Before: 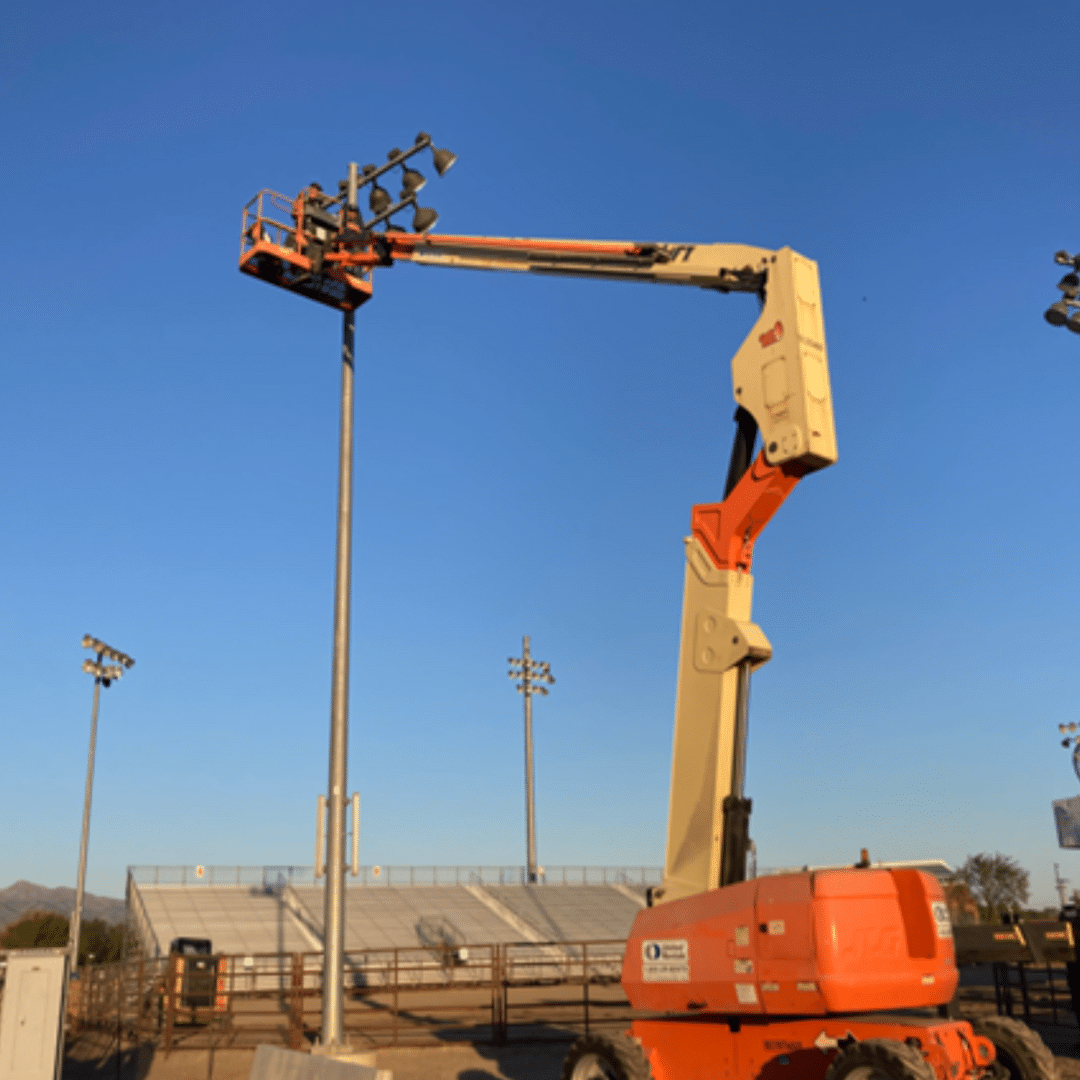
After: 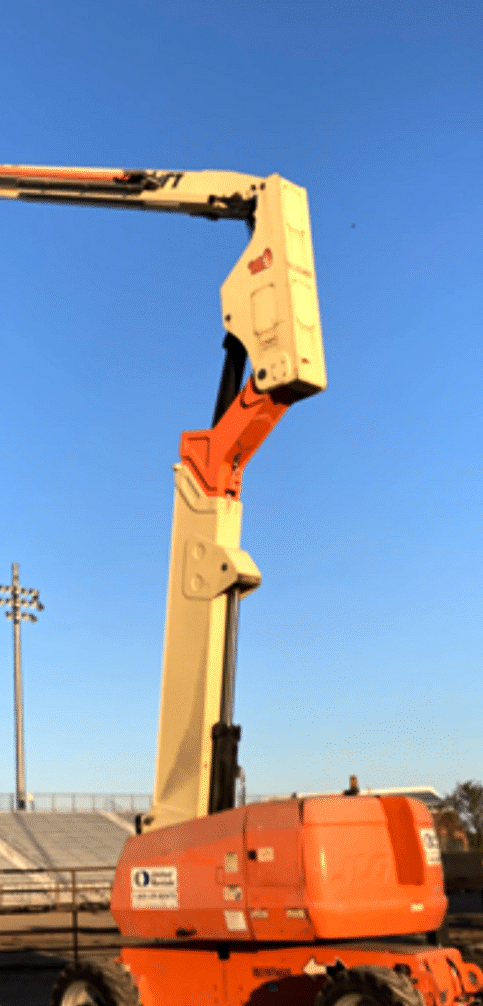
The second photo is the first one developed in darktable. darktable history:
tone equalizer: -8 EV -0.761 EV, -7 EV -0.736 EV, -6 EV -0.583 EV, -5 EV -0.42 EV, -3 EV 0.394 EV, -2 EV 0.6 EV, -1 EV 0.687 EV, +0 EV 0.776 EV, edges refinement/feathering 500, mask exposure compensation -1.57 EV, preserve details no
levels: levels [0.016, 0.5, 0.996]
crop: left 47.316%, top 6.79%, right 7.876%
